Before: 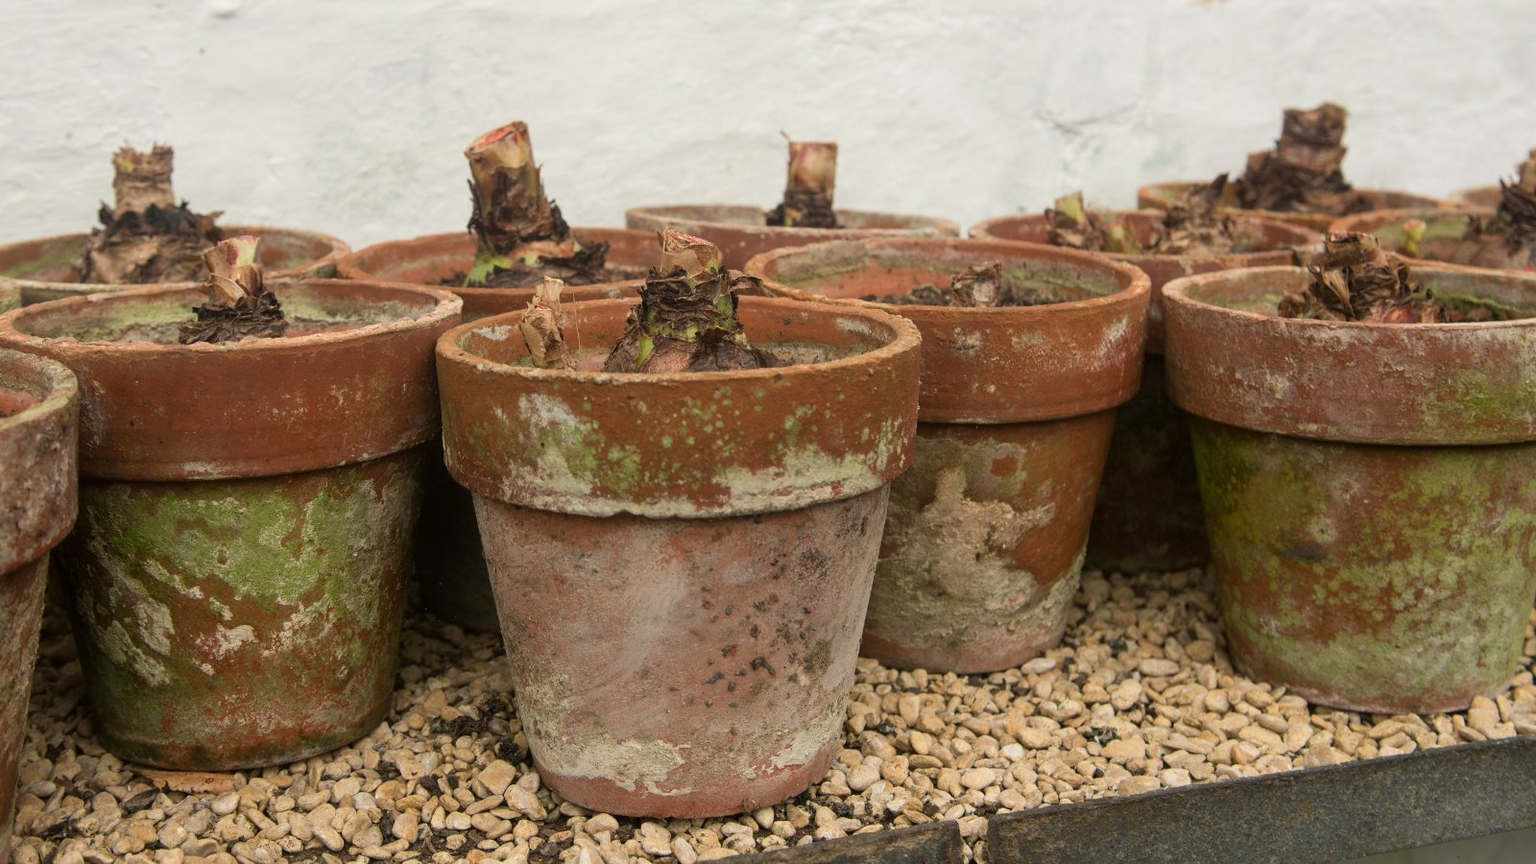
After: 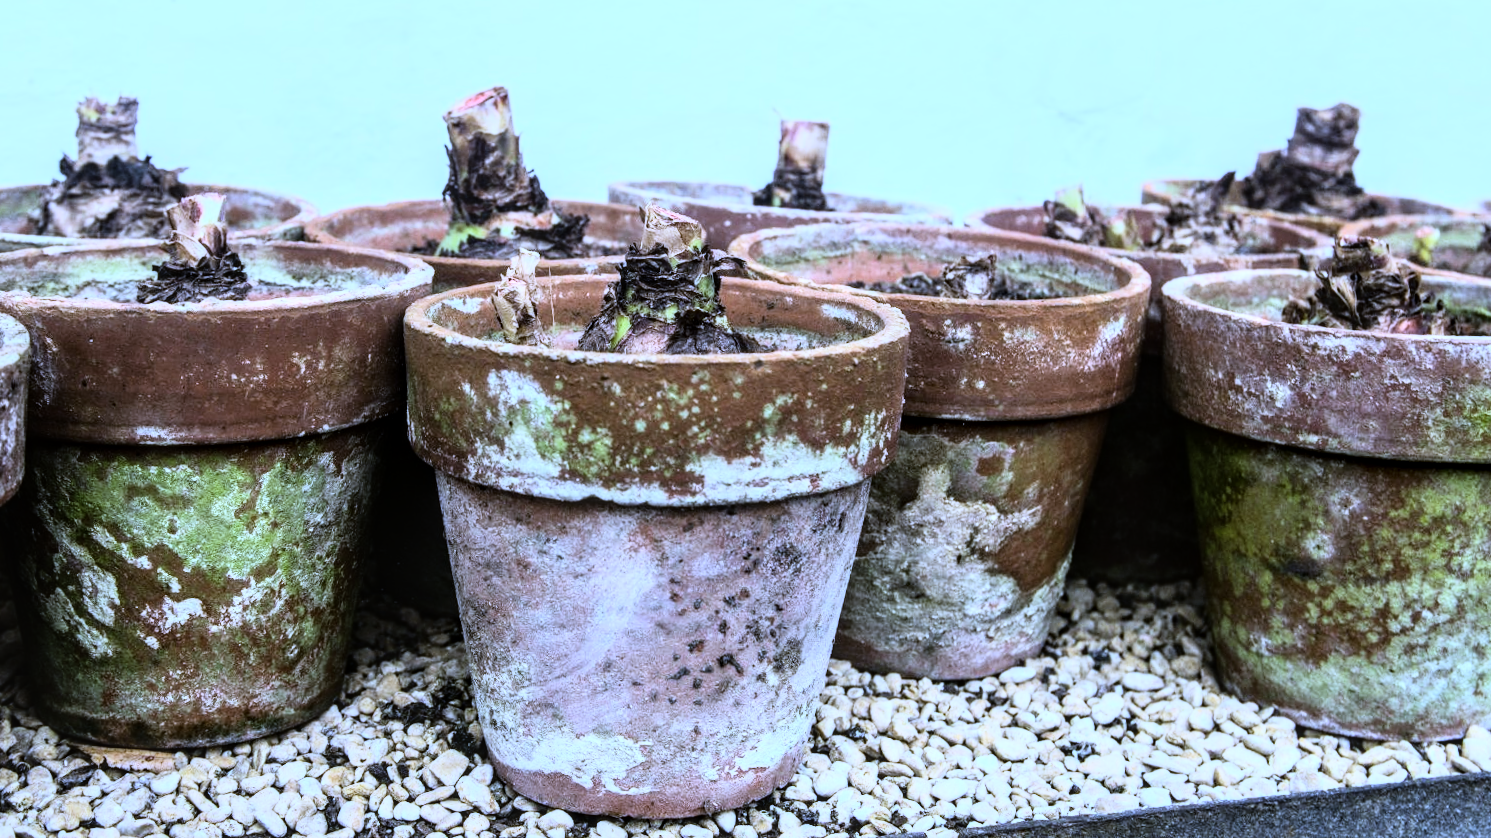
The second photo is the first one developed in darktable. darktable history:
white balance: red 0.766, blue 1.537
local contrast: on, module defaults
rgb curve: curves: ch0 [(0, 0) (0.21, 0.15) (0.24, 0.21) (0.5, 0.75) (0.75, 0.96) (0.89, 0.99) (1, 1)]; ch1 [(0, 0.02) (0.21, 0.13) (0.25, 0.2) (0.5, 0.67) (0.75, 0.9) (0.89, 0.97) (1, 1)]; ch2 [(0, 0.02) (0.21, 0.13) (0.25, 0.2) (0.5, 0.67) (0.75, 0.9) (0.89, 0.97) (1, 1)], compensate middle gray true
crop and rotate: angle -2.38°
